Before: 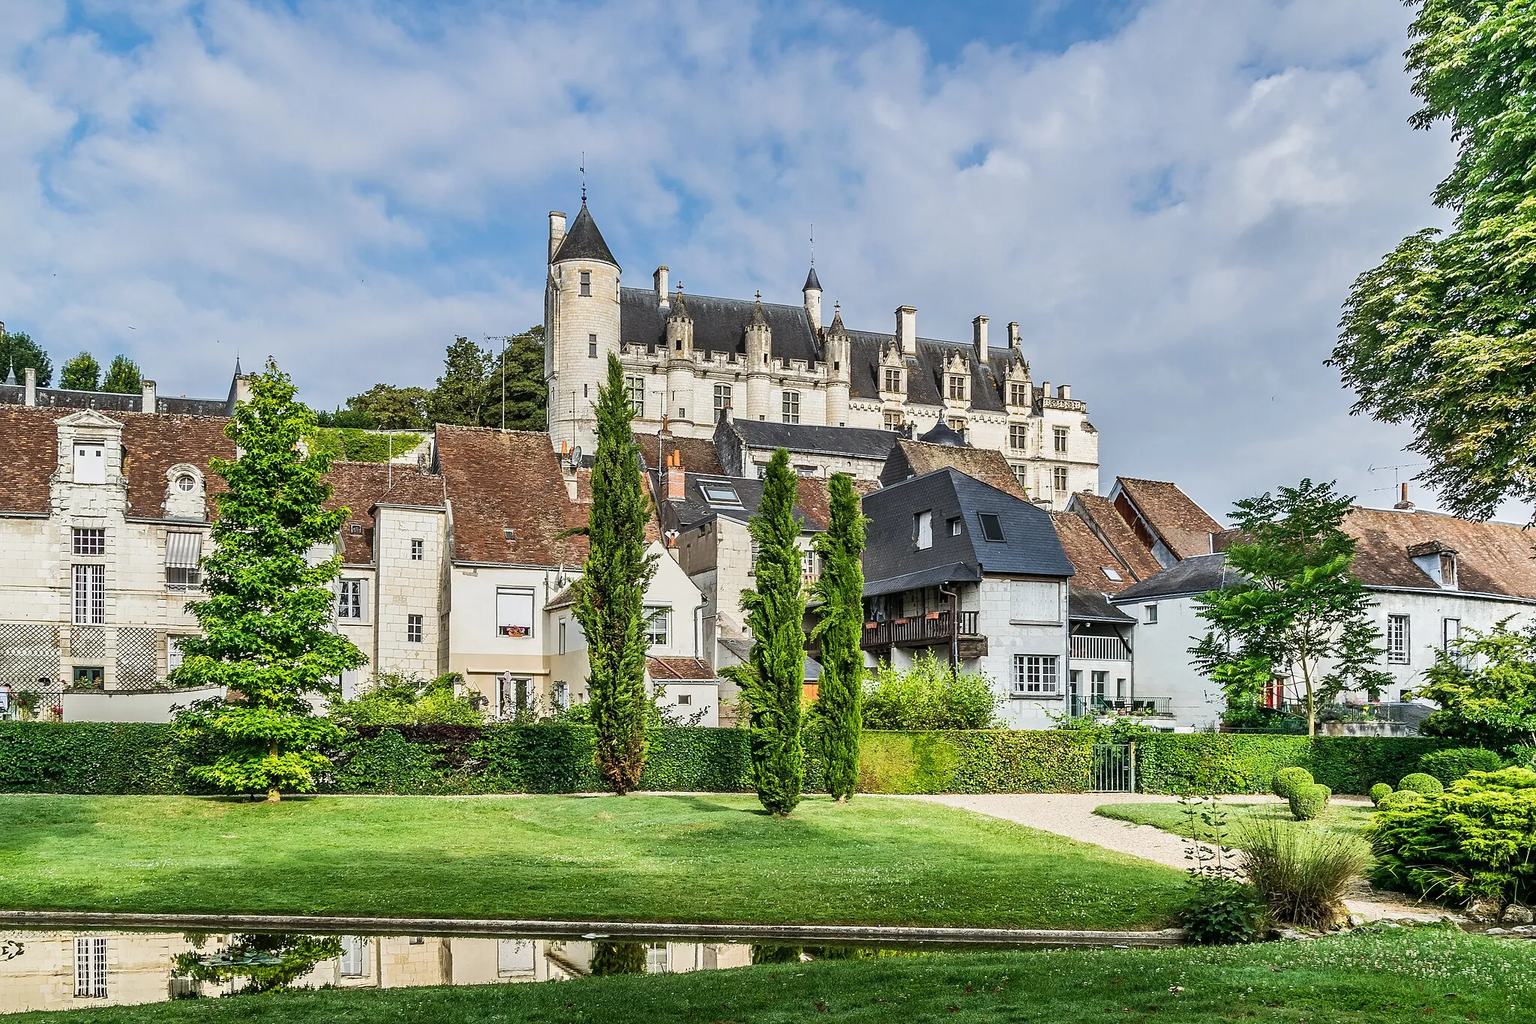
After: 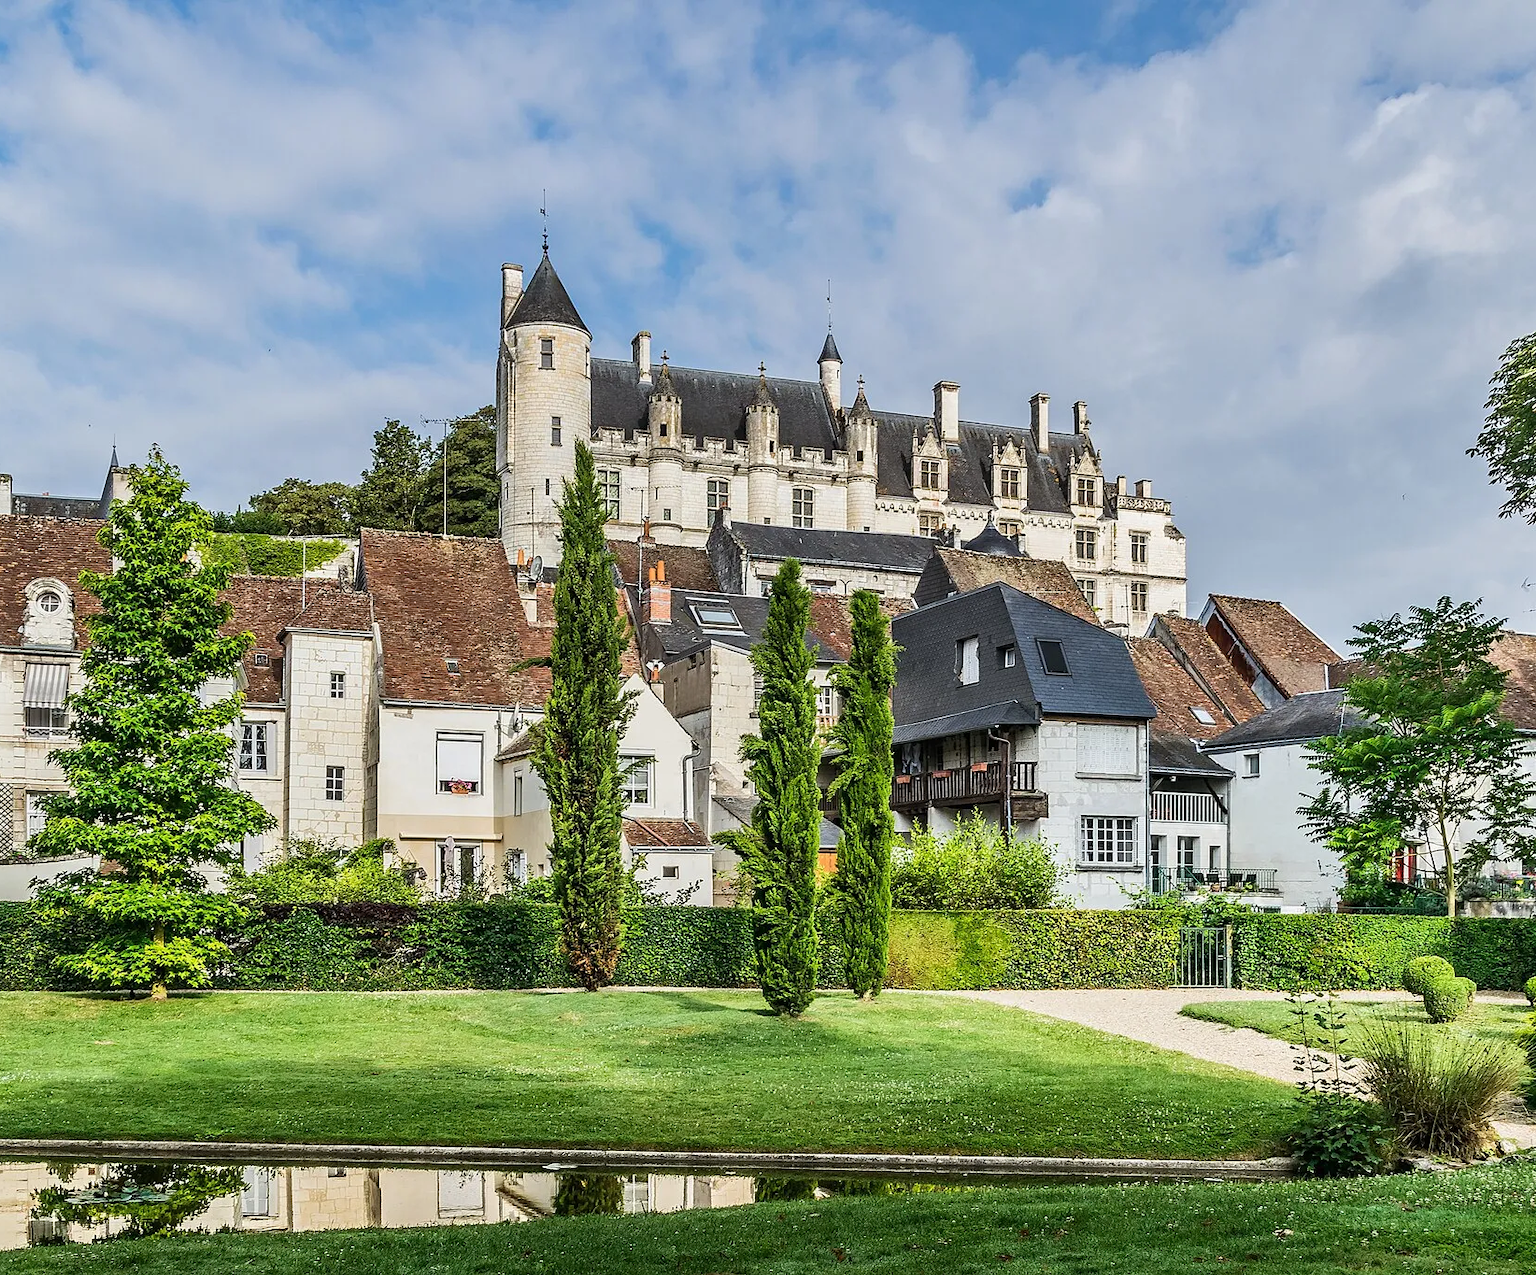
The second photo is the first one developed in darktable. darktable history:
crop and rotate: left 9.524%, right 10.163%
